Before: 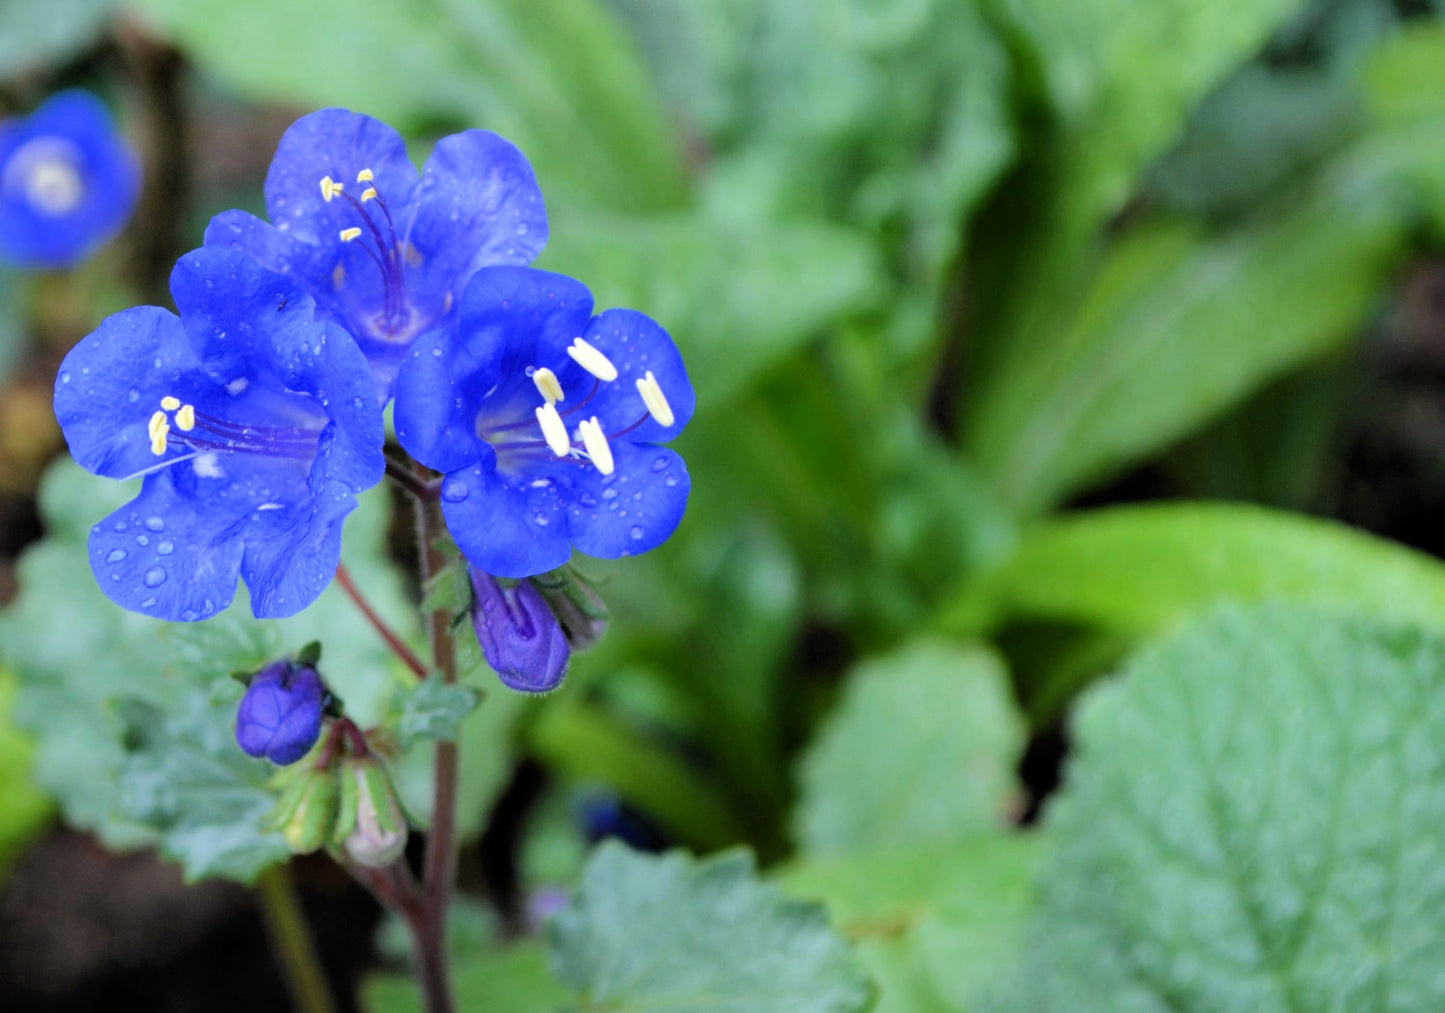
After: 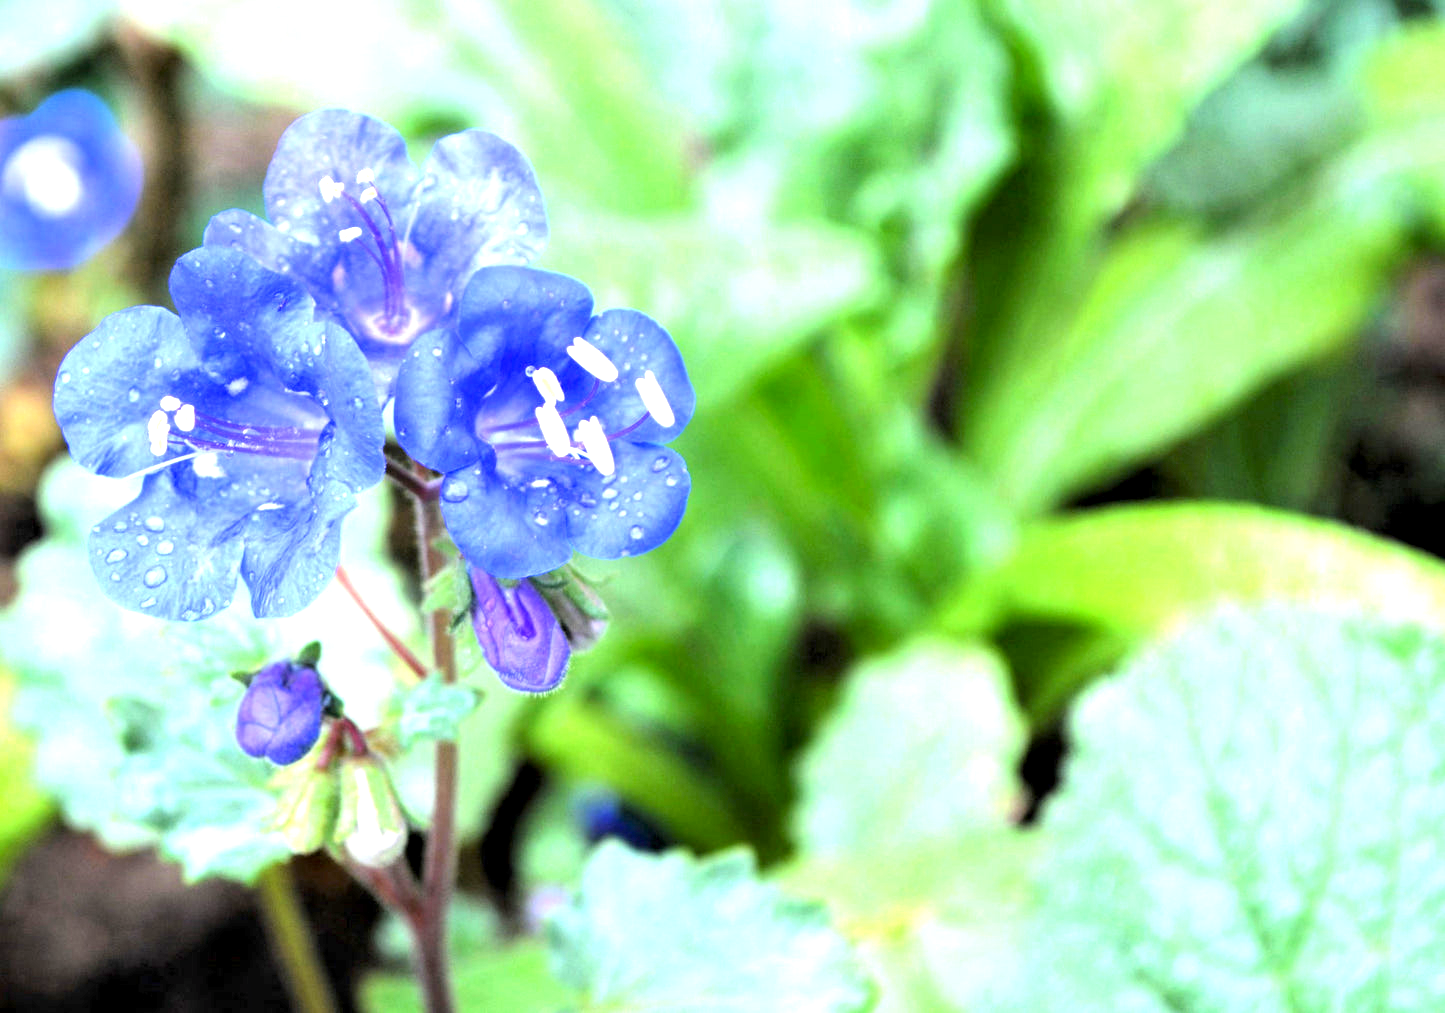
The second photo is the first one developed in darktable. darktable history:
exposure: black level correction 0.001, exposure 1.84 EV, compensate highlight preservation false
tone equalizer: on, module defaults
